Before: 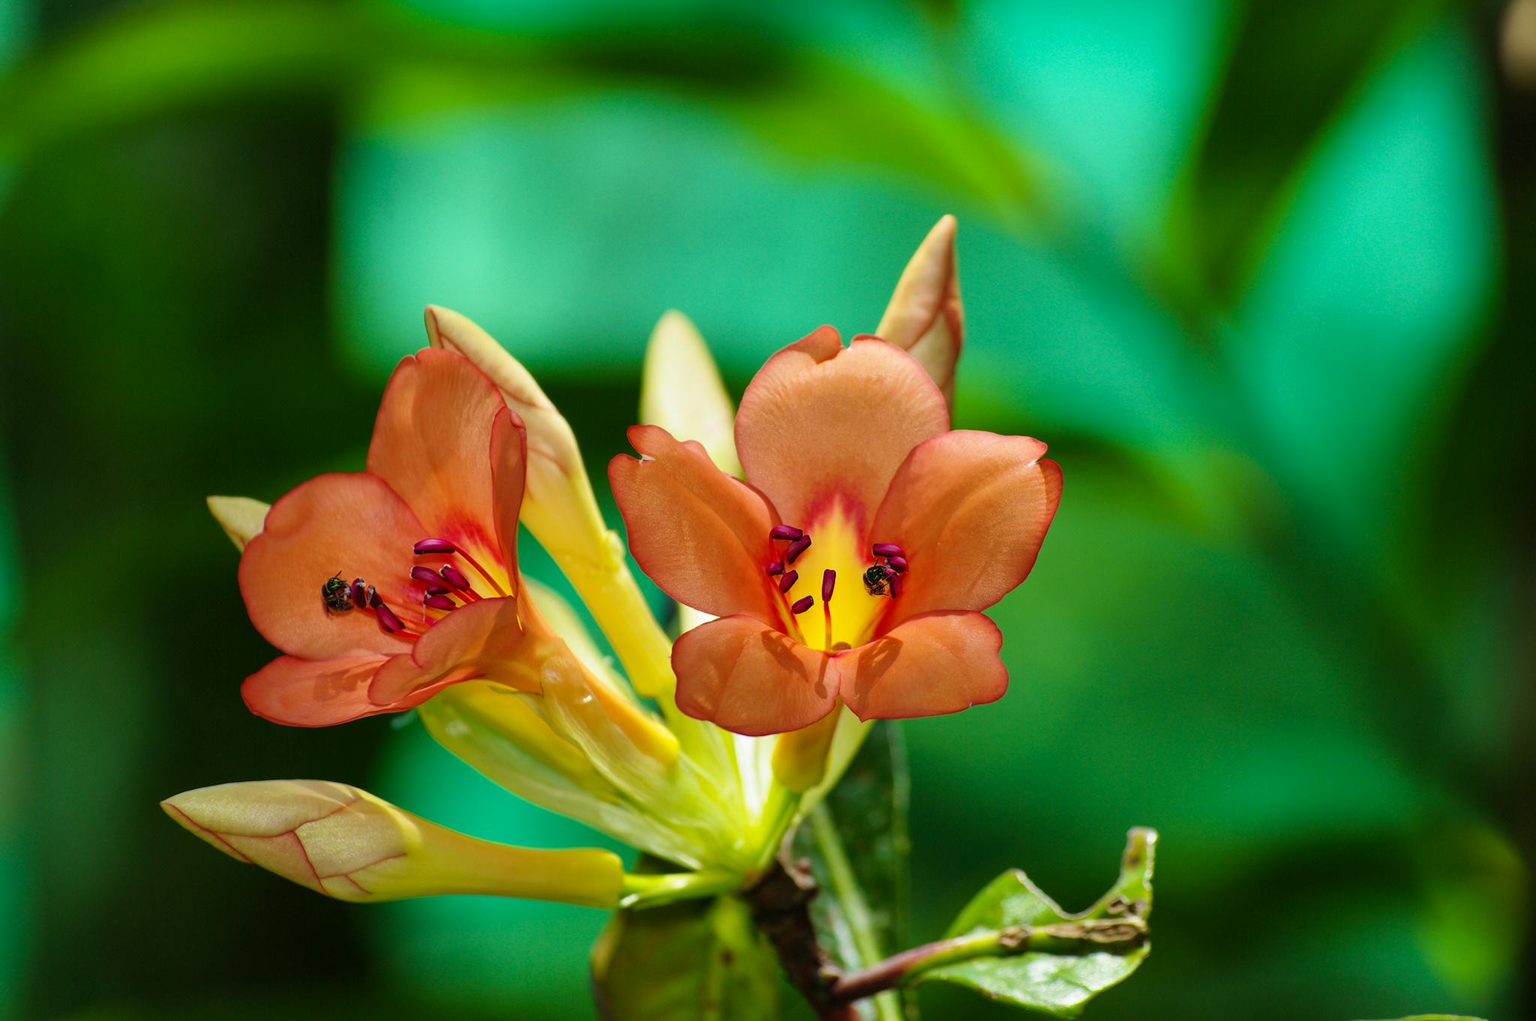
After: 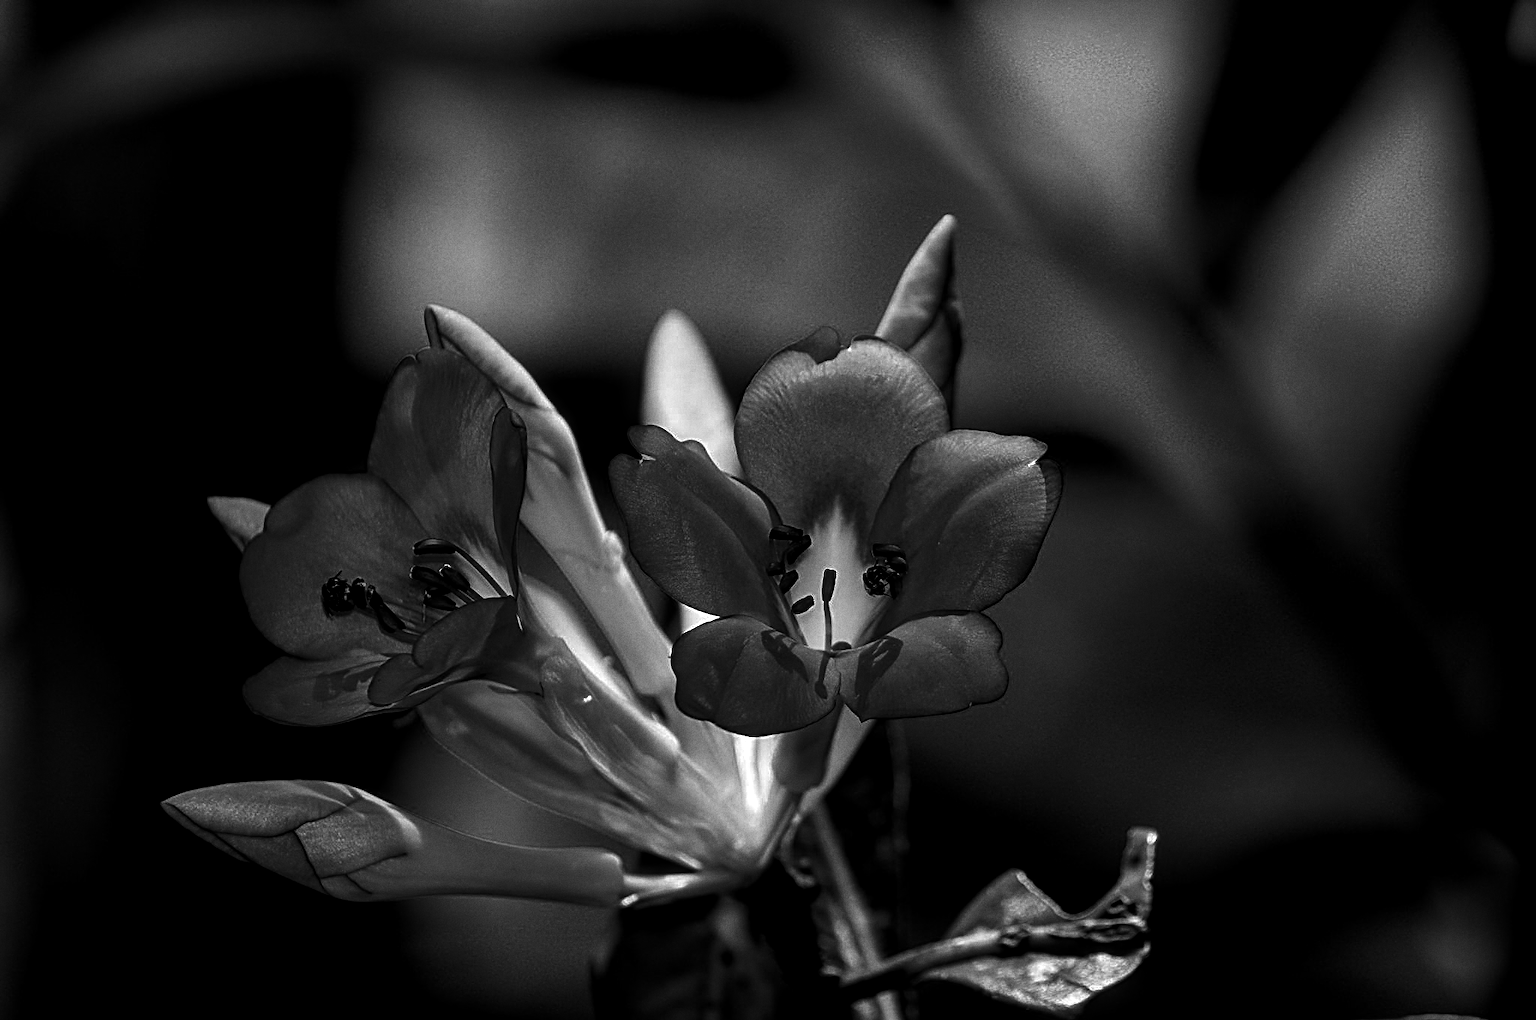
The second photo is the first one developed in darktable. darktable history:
local contrast: detail 130%
contrast brightness saturation: contrast 0.02, brightness -1, saturation -1
grain: coarseness 0.09 ISO
haze removal: compatibility mode true, adaptive false
white balance: red 1.042, blue 1.17
sharpen: radius 2.676, amount 0.669
